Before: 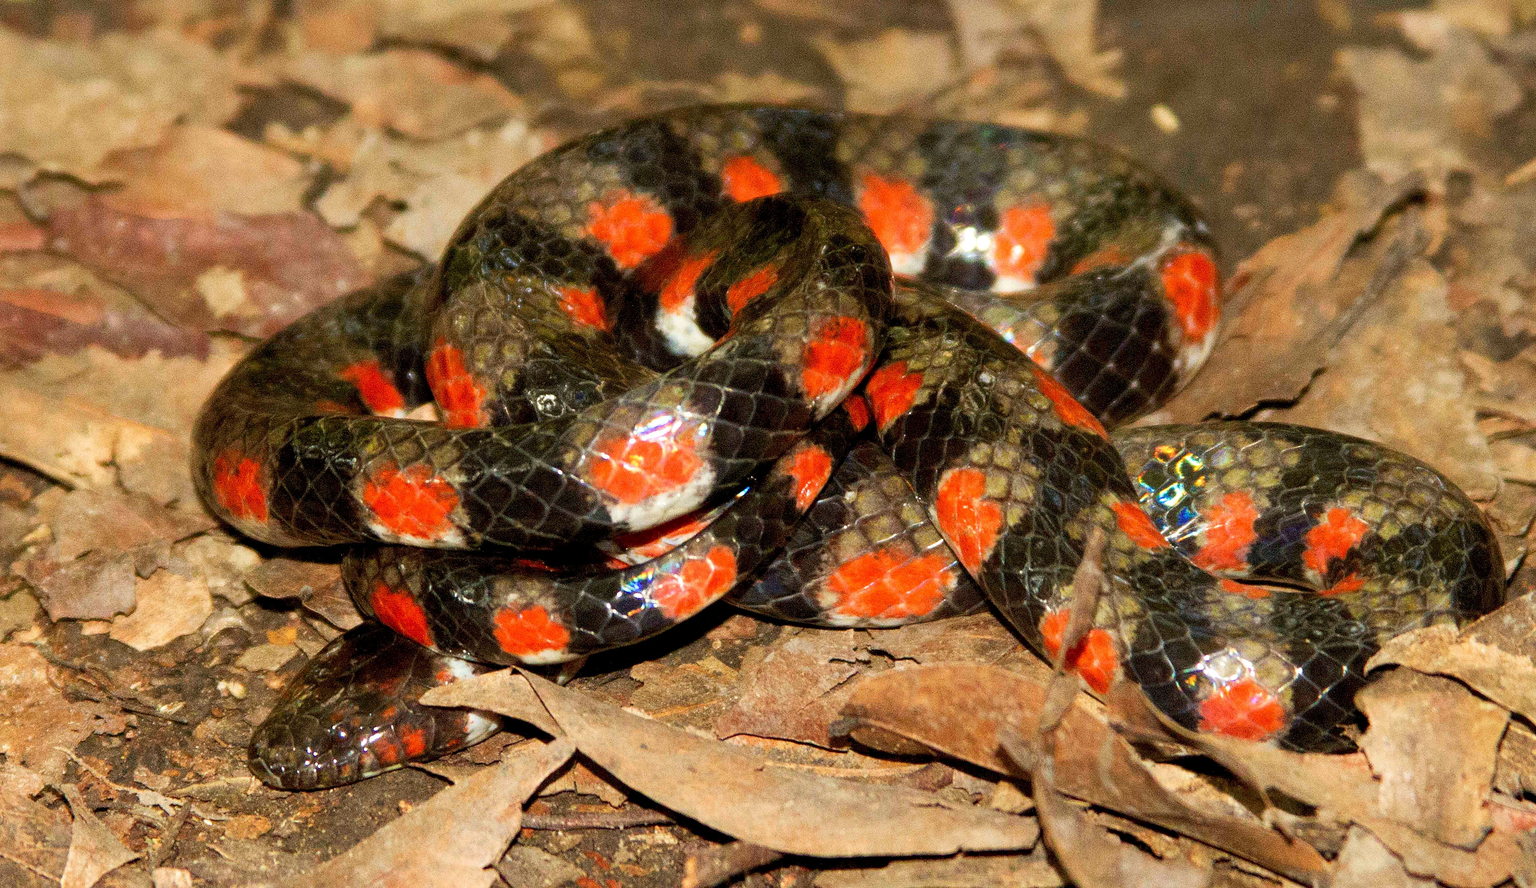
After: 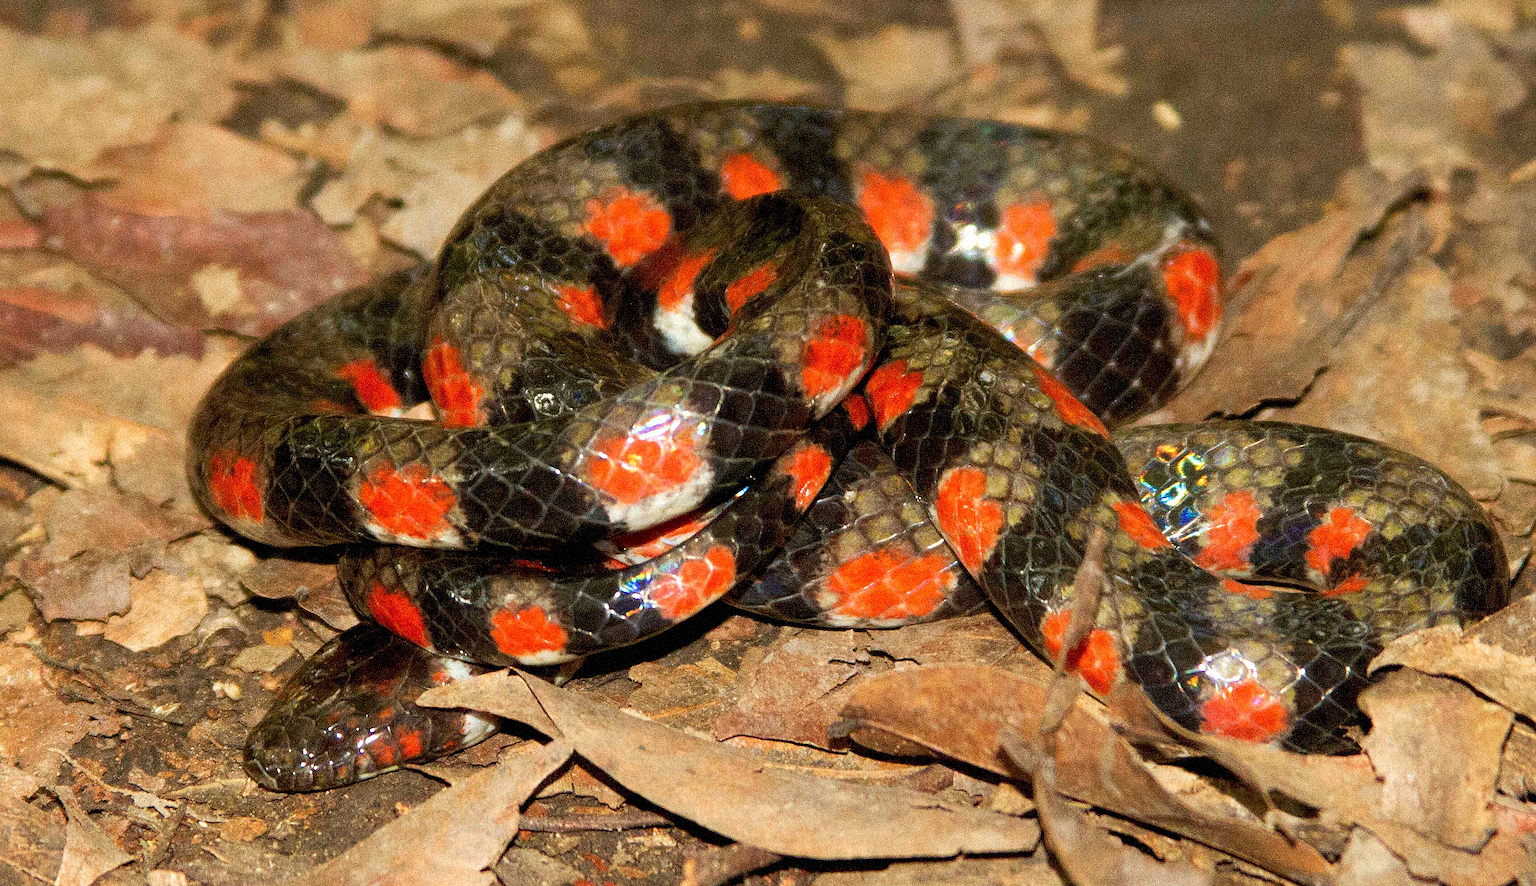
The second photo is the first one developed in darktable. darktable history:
grain: strength 35%, mid-tones bias 0%
sharpen: on, module defaults
crop: left 0.434%, top 0.485%, right 0.244%, bottom 0.386%
